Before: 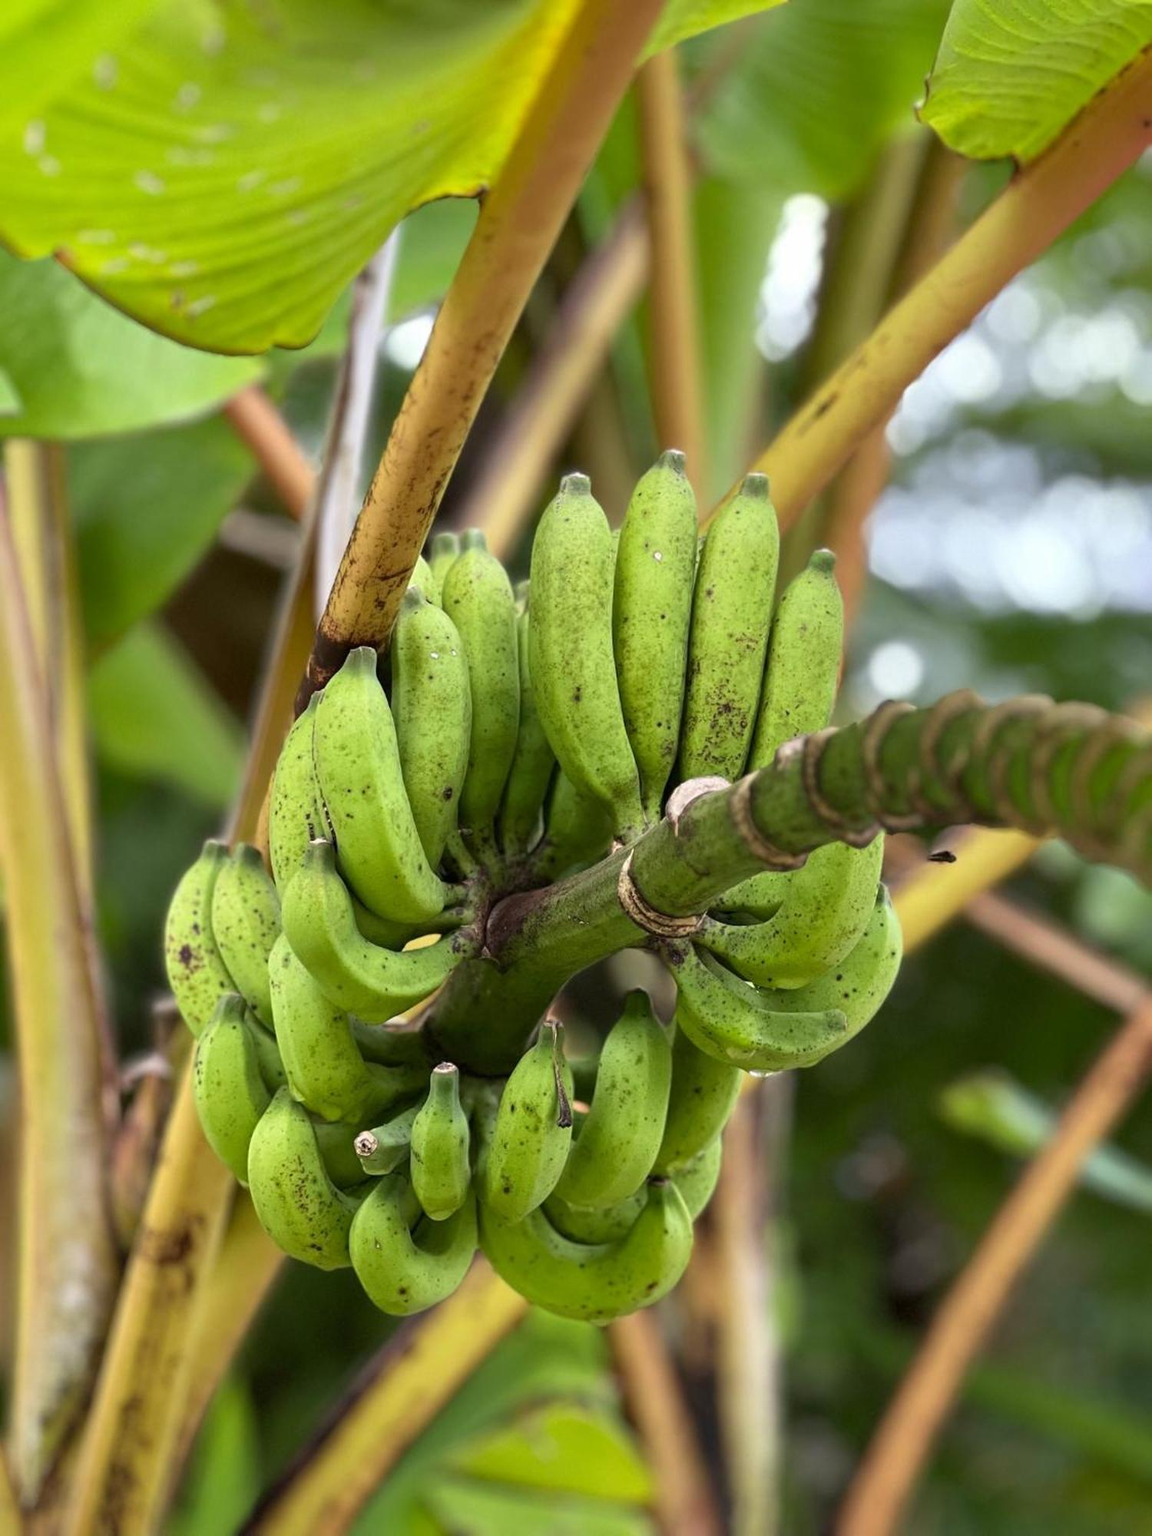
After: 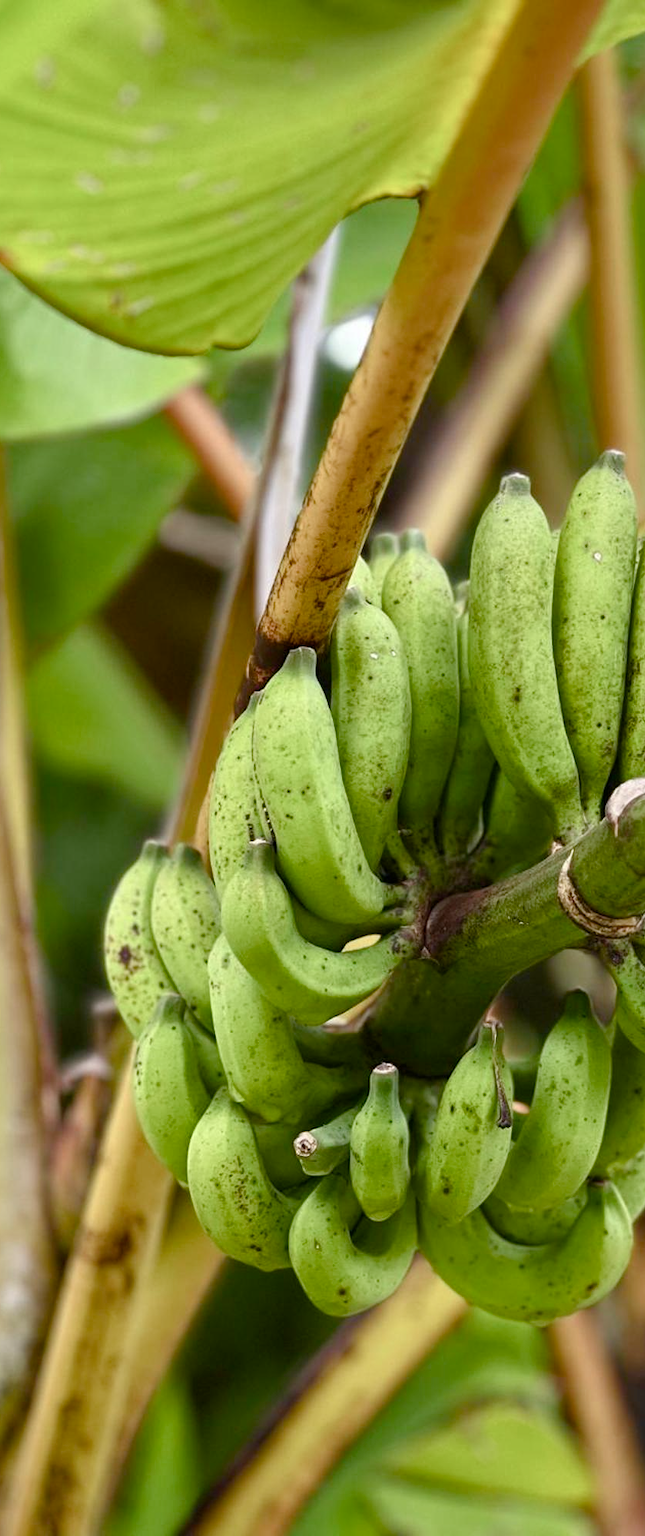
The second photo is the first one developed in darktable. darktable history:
crop: left 5.333%, right 38.634%
color balance rgb: perceptual saturation grading › global saturation 20%, perceptual saturation grading › highlights -50.325%, perceptual saturation grading › shadows 30.009%, global vibrance 19.83%
